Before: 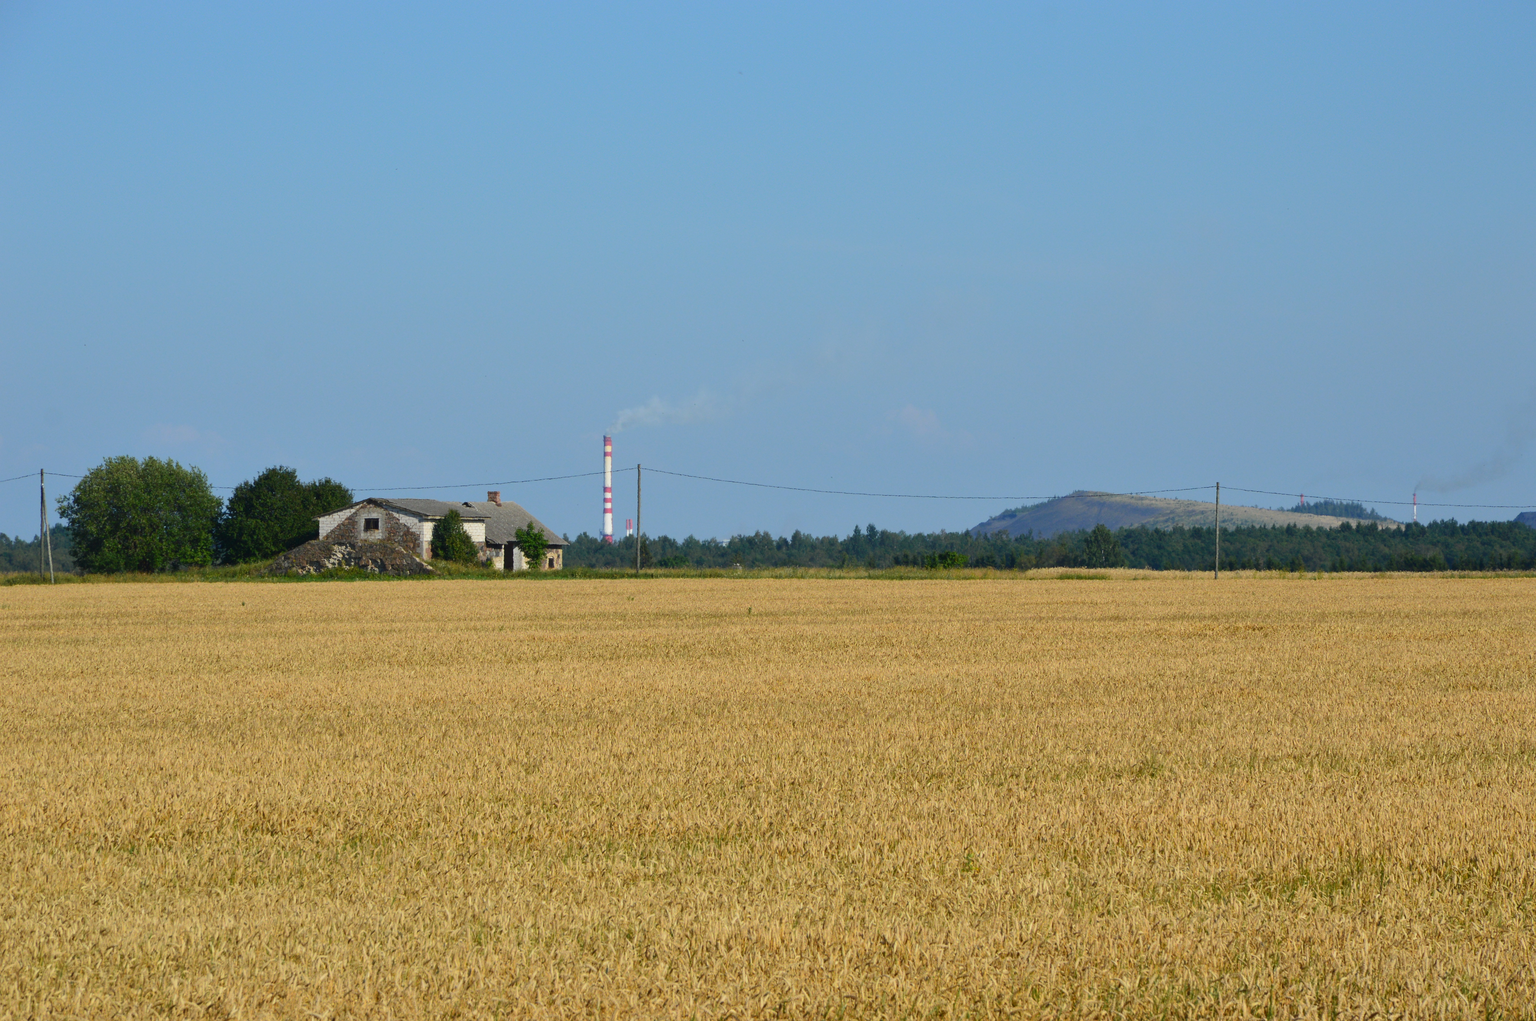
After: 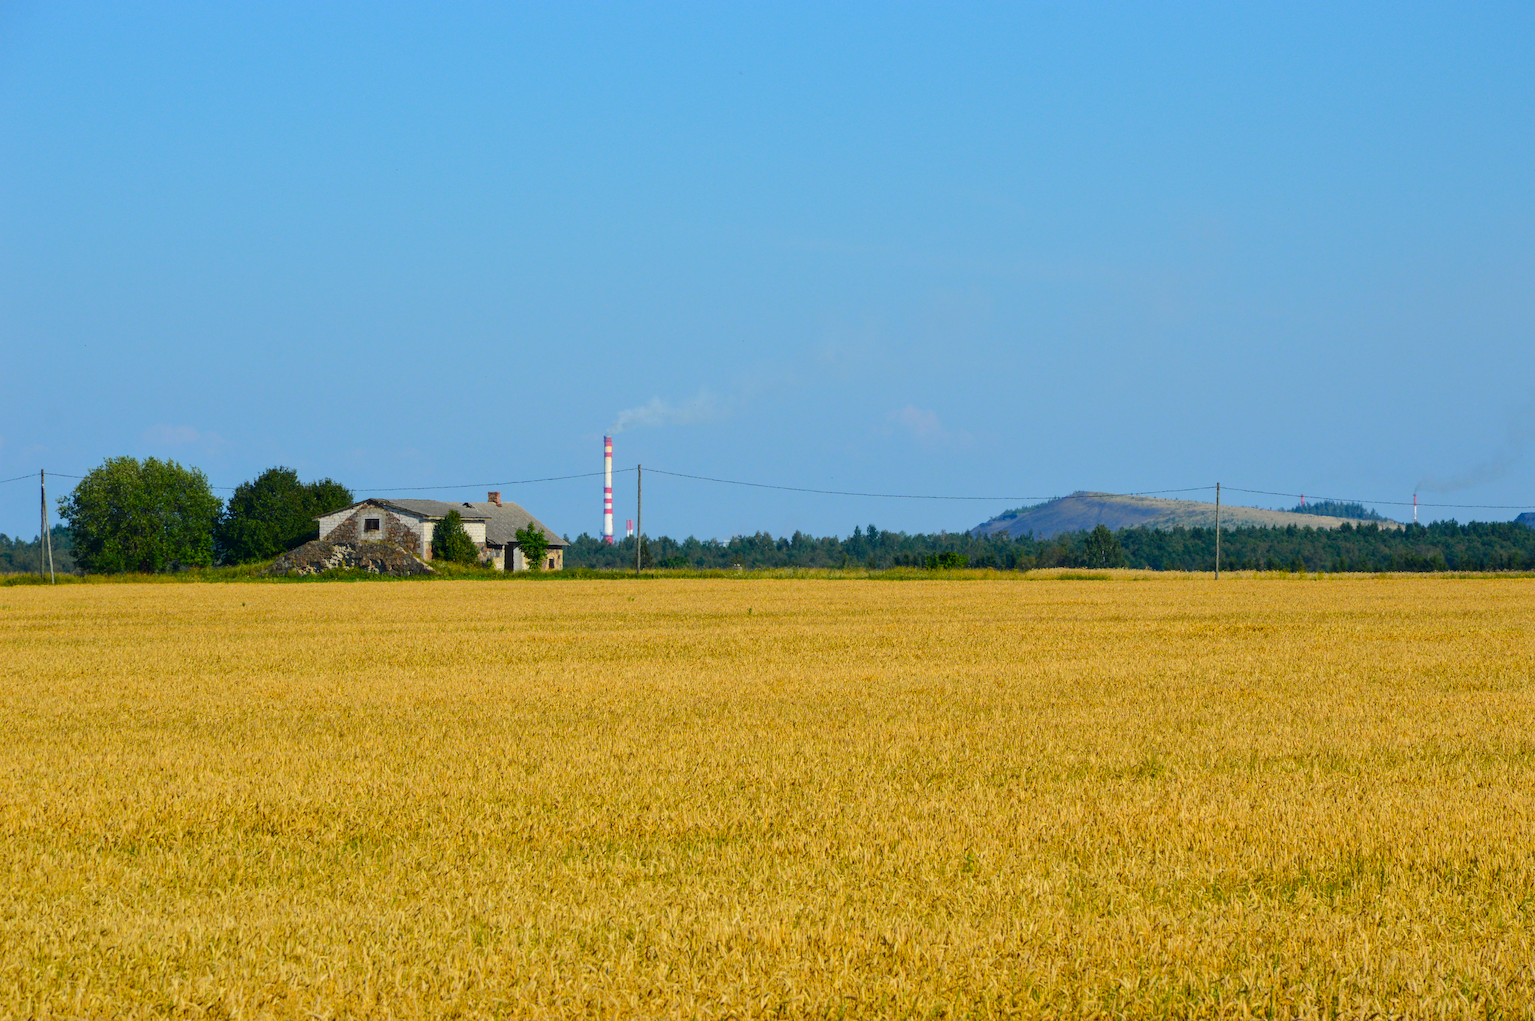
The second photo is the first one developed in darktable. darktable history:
color balance rgb: perceptual saturation grading › global saturation 25%, perceptual brilliance grading › mid-tones 10%, perceptual brilliance grading › shadows 15%, global vibrance 20%
local contrast: on, module defaults
